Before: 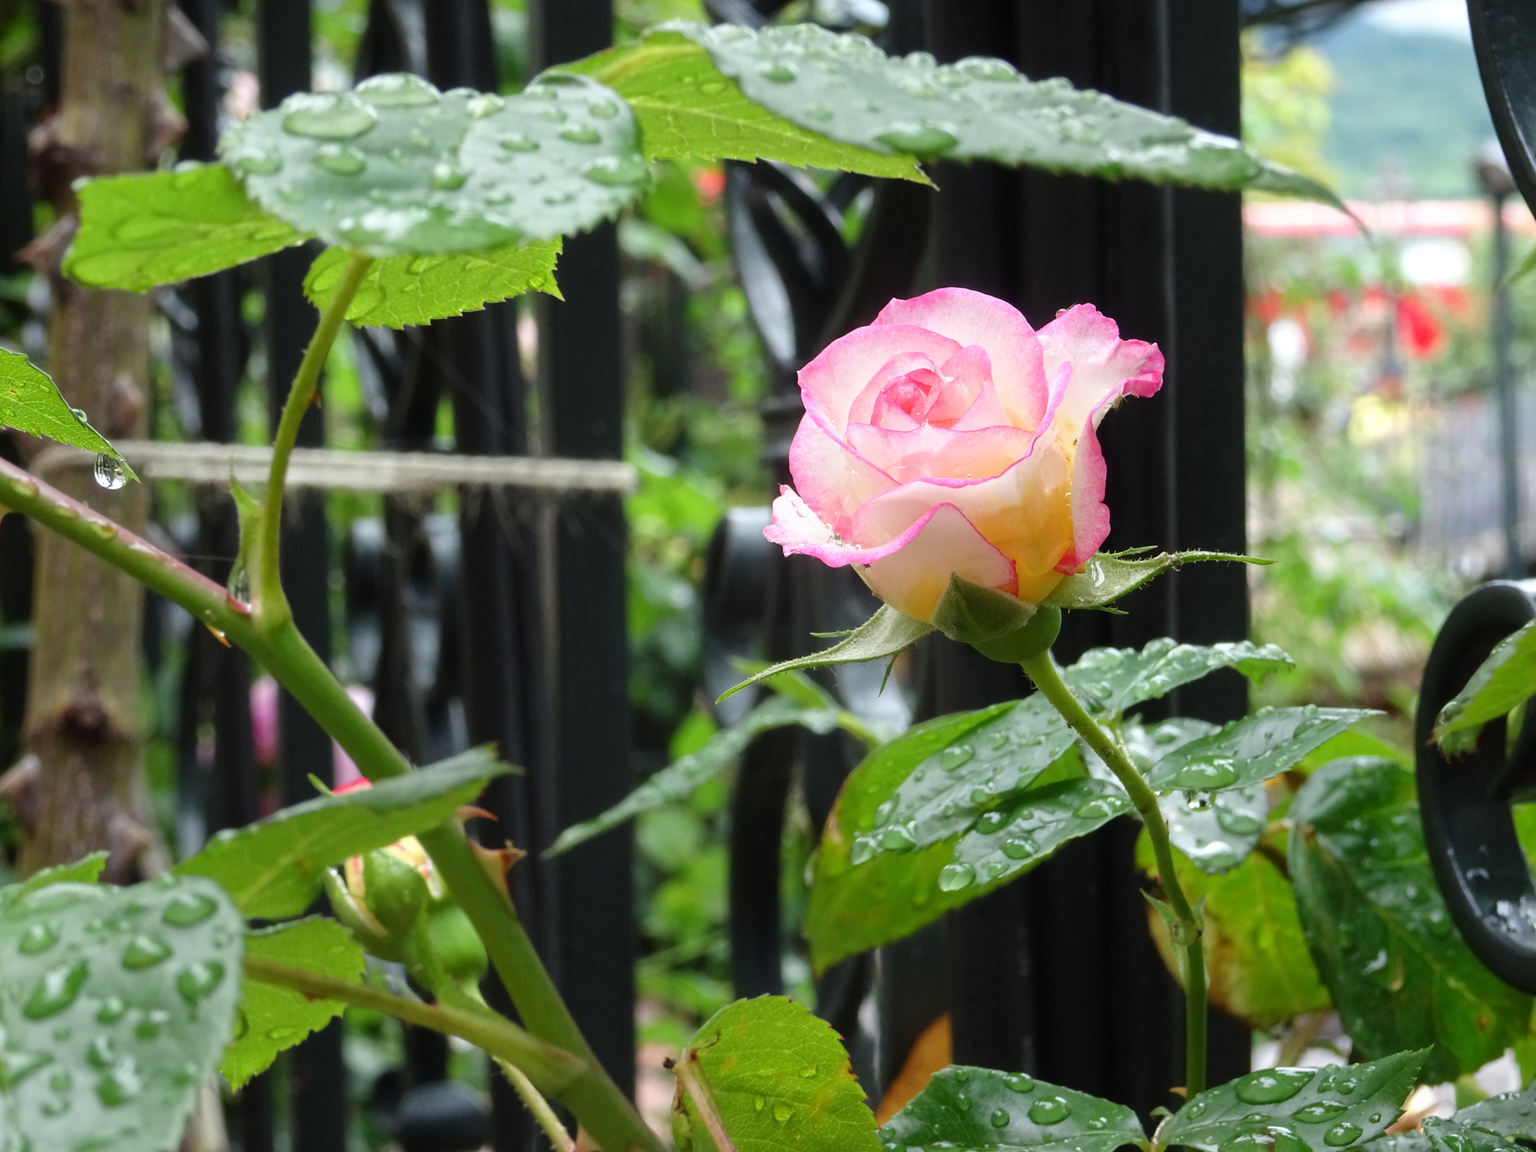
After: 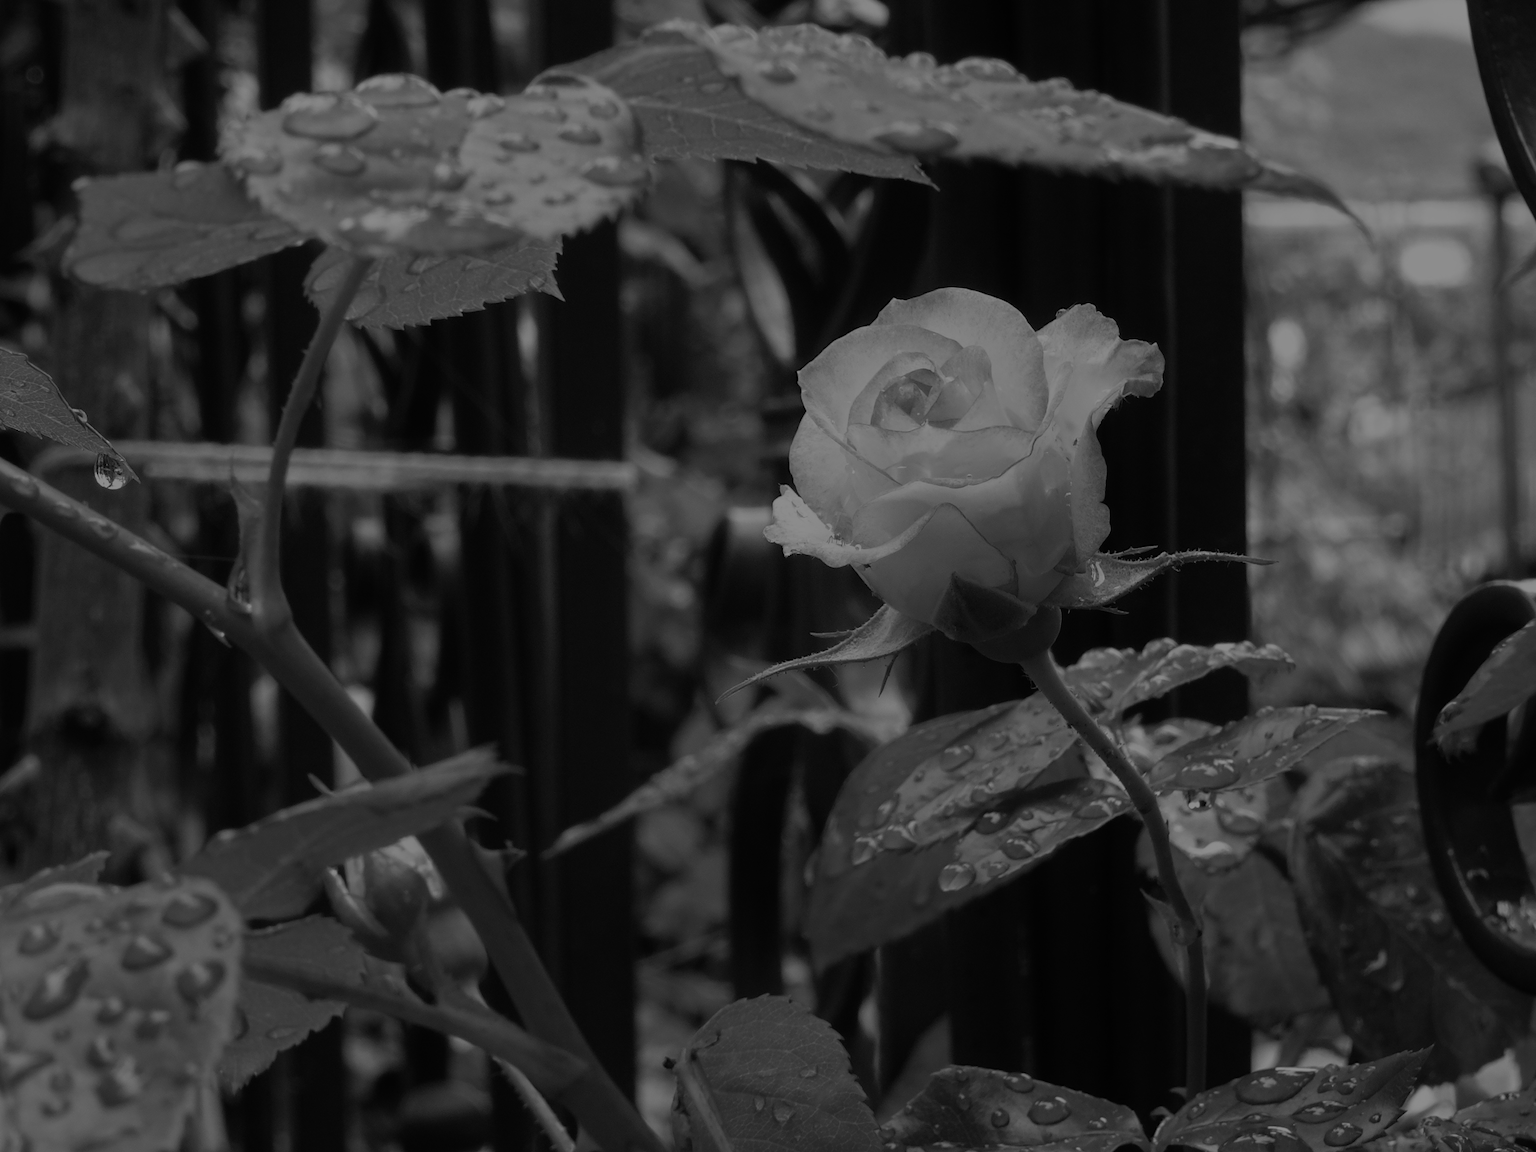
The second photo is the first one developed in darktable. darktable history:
contrast brightness saturation: contrast 0.201, brightness 0.141, saturation 0.143
exposure: exposure -2.361 EV, compensate highlight preservation false
color calibration: output gray [0.21, 0.42, 0.37, 0], gray › normalize channels true, x 0.355, y 0.367, temperature 4708.62 K, gamut compression 0.003
